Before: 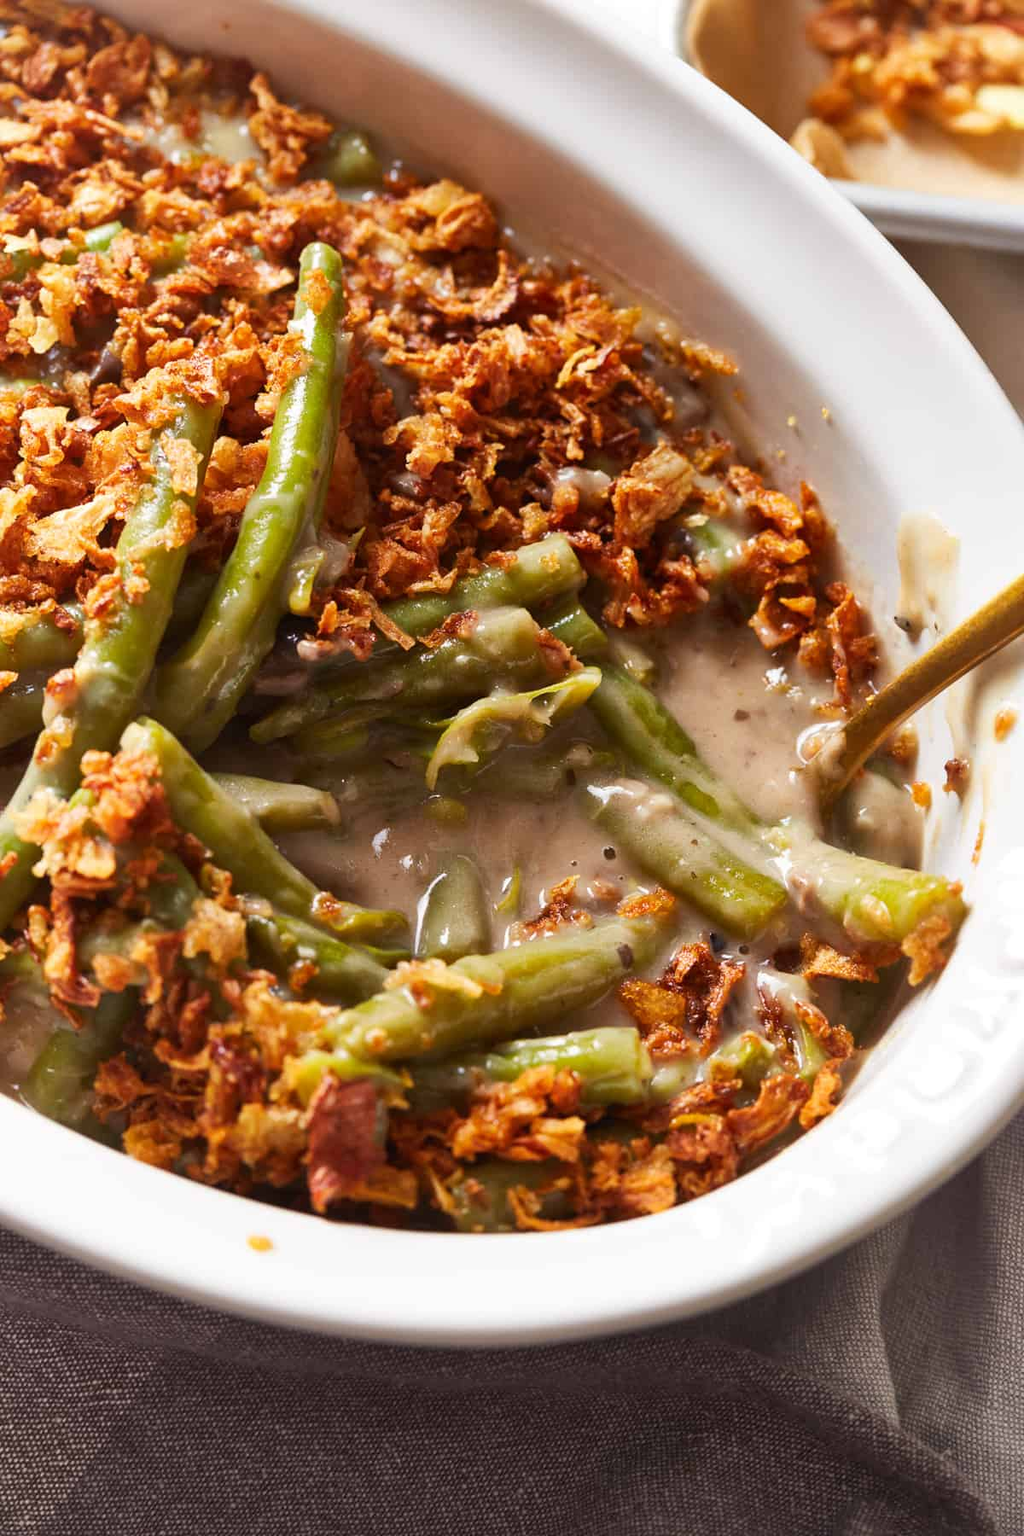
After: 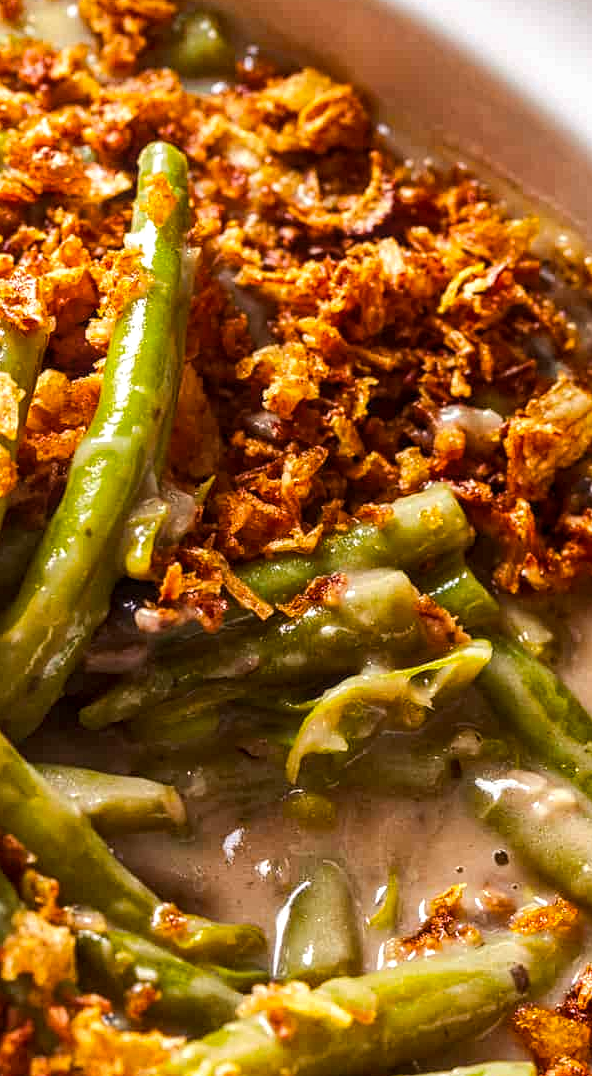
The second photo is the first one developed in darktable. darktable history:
crop: left 17.767%, top 7.927%, right 32.874%, bottom 32.249%
local contrast: on, module defaults
contrast equalizer: octaves 7, y [[0.5, 0.5, 0.5, 0.512, 0.552, 0.62], [0.5 ×6], [0.5 ×4, 0.504, 0.553], [0 ×6], [0 ×6]]
color balance rgb: perceptual saturation grading › global saturation 25.112%, perceptual brilliance grading › highlights 5.853%, perceptual brilliance grading › mid-tones 17.262%, perceptual brilliance grading › shadows -5.126%
